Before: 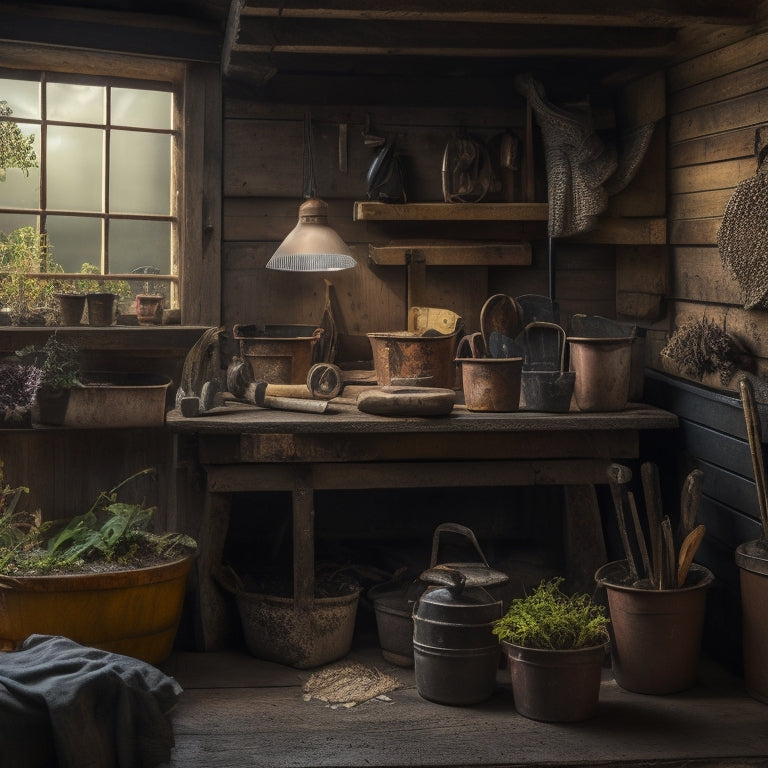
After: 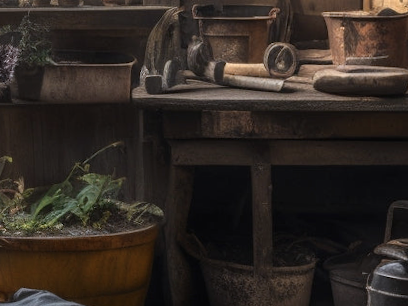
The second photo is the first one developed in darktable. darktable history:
crop: top 44.483%, right 43.593%, bottom 12.892%
white balance: red 0.984, blue 1.059
rotate and perspective: rotation 0.062°, lens shift (vertical) 0.115, lens shift (horizontal) -0.133, crop left 0.047, crop right 0.94, crop top 0.061, crop bottom 0.94
color zones: curves: ch0 [(0.018, 0.548) (0.224, 0.64) (0.425, 0.447) (0.675, 0.575) (0.732, 0.579)]; ch1 [(0.066, 0.487) (0.25, 0.5) (0.404, 0.43) (0.75, 0.421) (0.956, 0.421)]; ch2 [(0.044, 0.561) (0.215, 0.465) (0.399, 0.544) (0.465, 0.548) (0.614, 0.447) (0.724, 0.43) (0.882, 0.623) (0.956, 0.632)]
